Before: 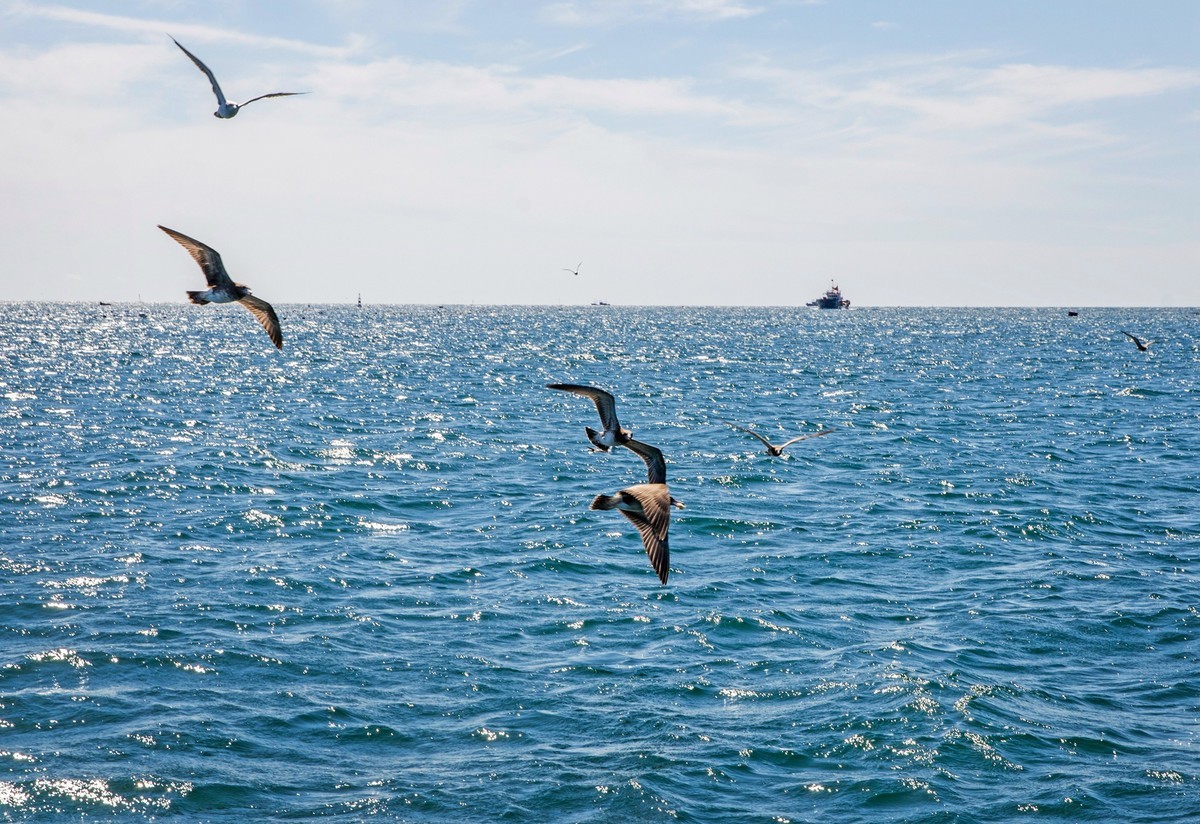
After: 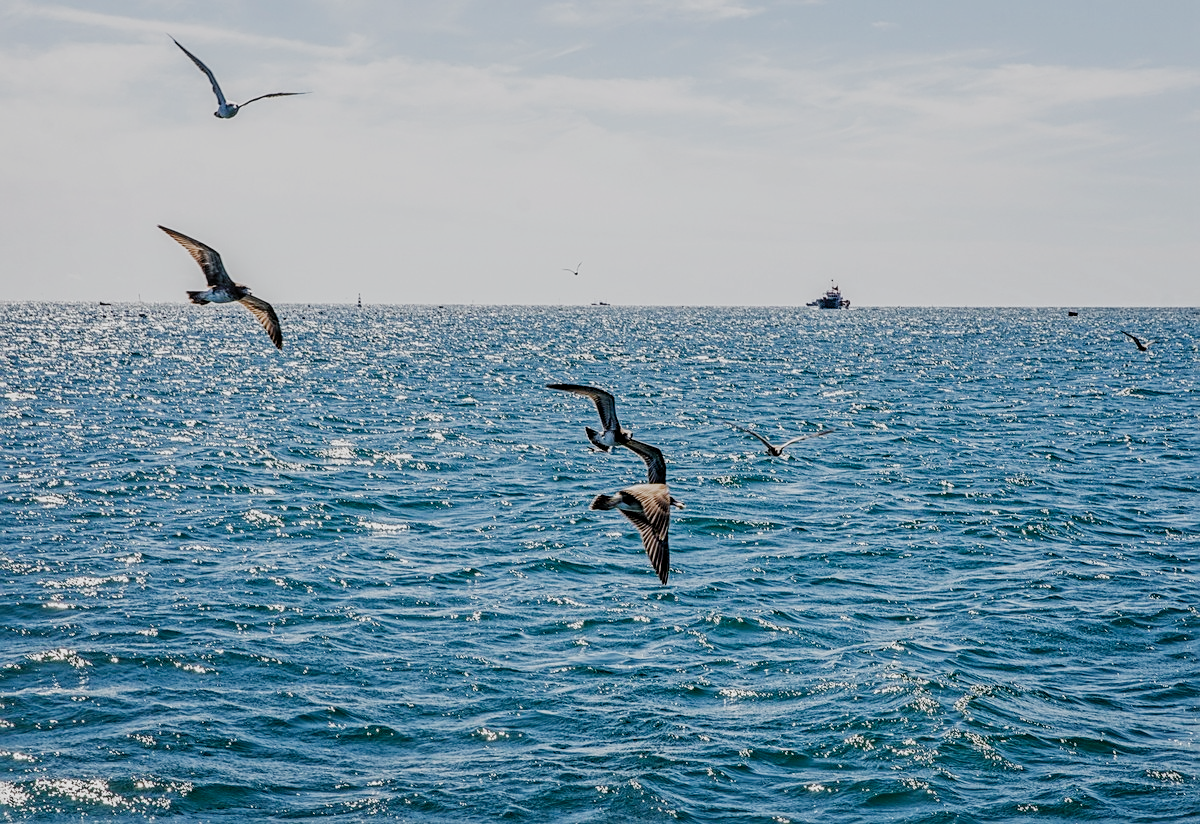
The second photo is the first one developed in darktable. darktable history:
filmic rgb: black relative exposure -7.97 EV, white relative exposure 3.86 EV, threshold 2.94 EV, hardness 4.31, preserve chrominance no, color science v5 (2021), contrast in shadows safe, contrast in highlights safe, enable highlight reconstruction true
sharpen: on, module defaults
local contrast: on, module defaults
